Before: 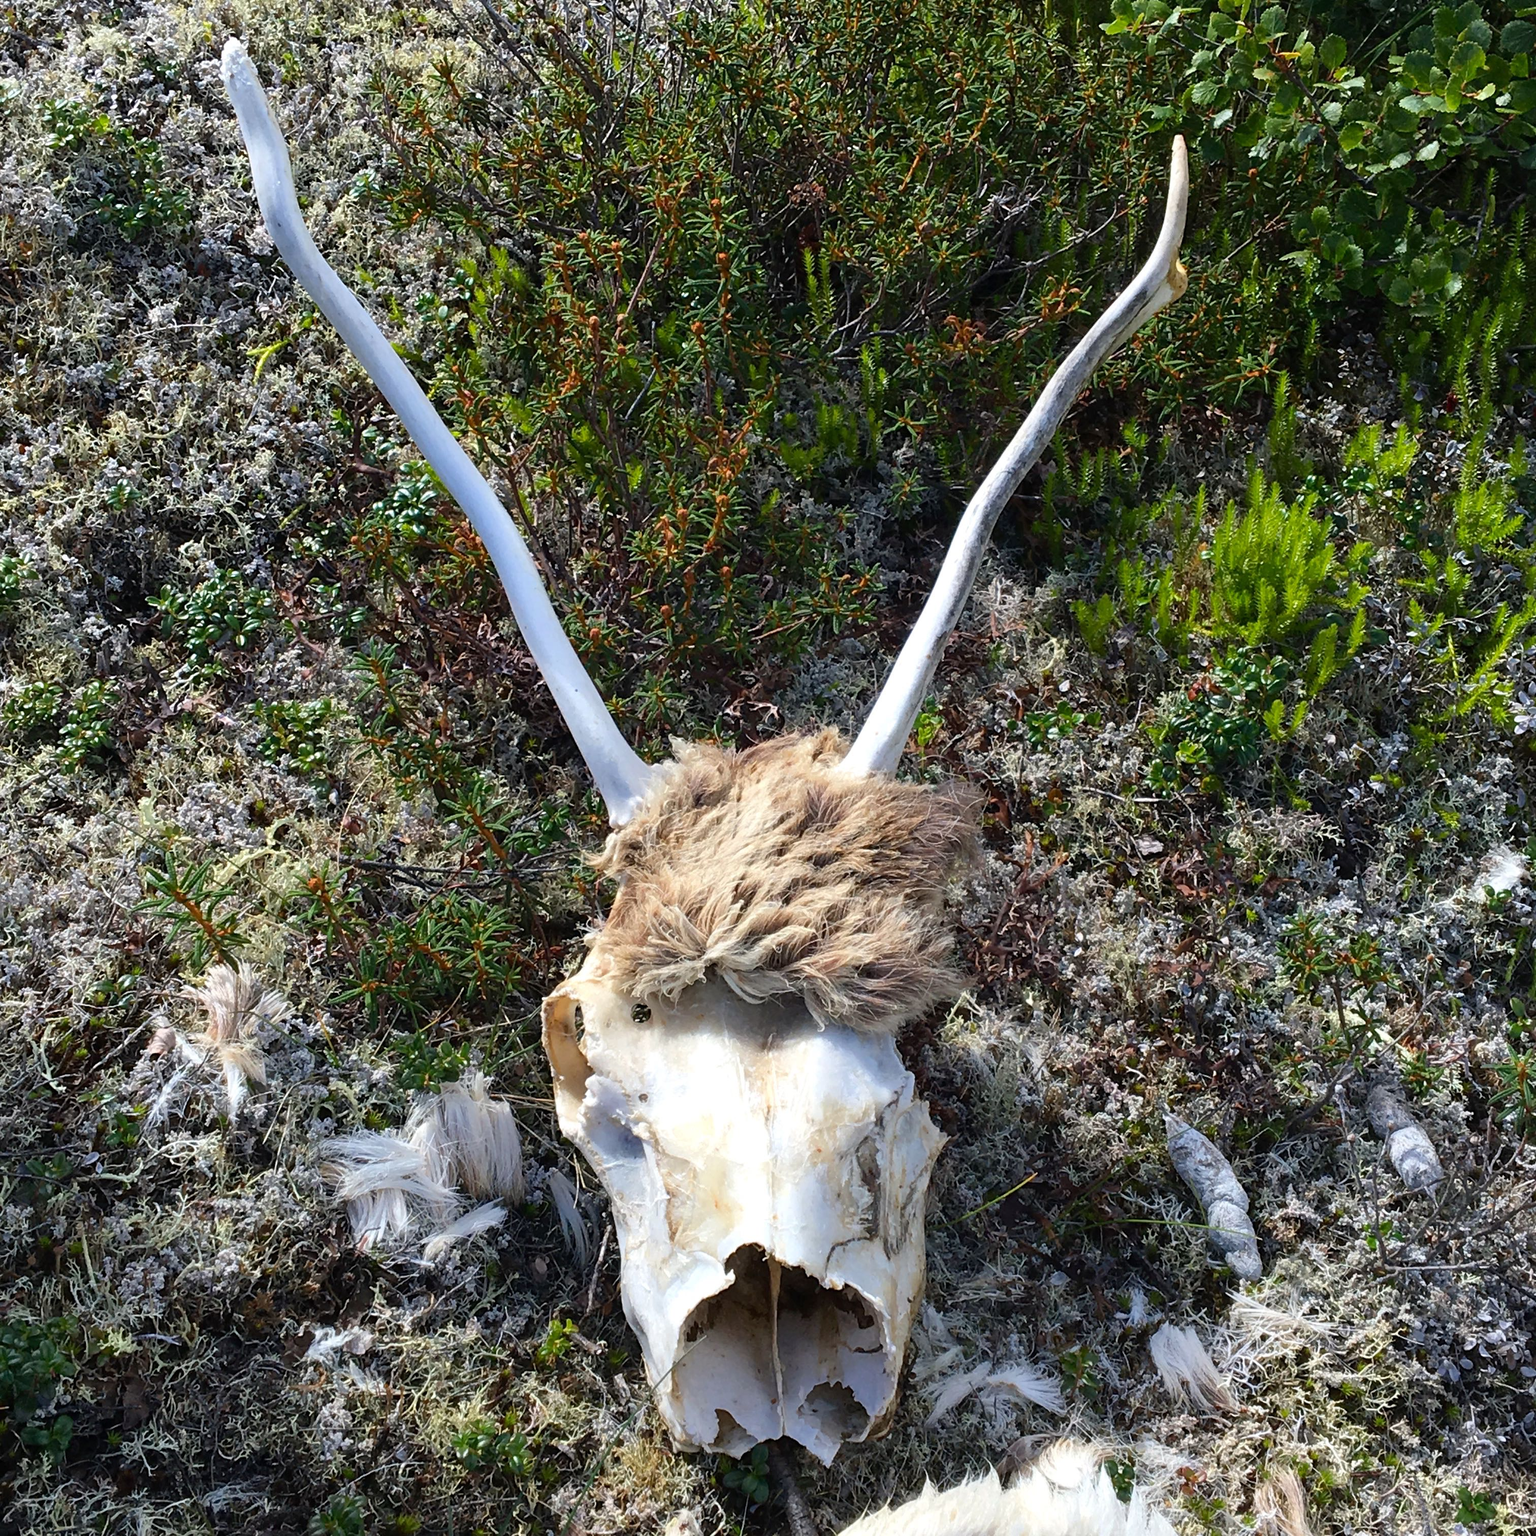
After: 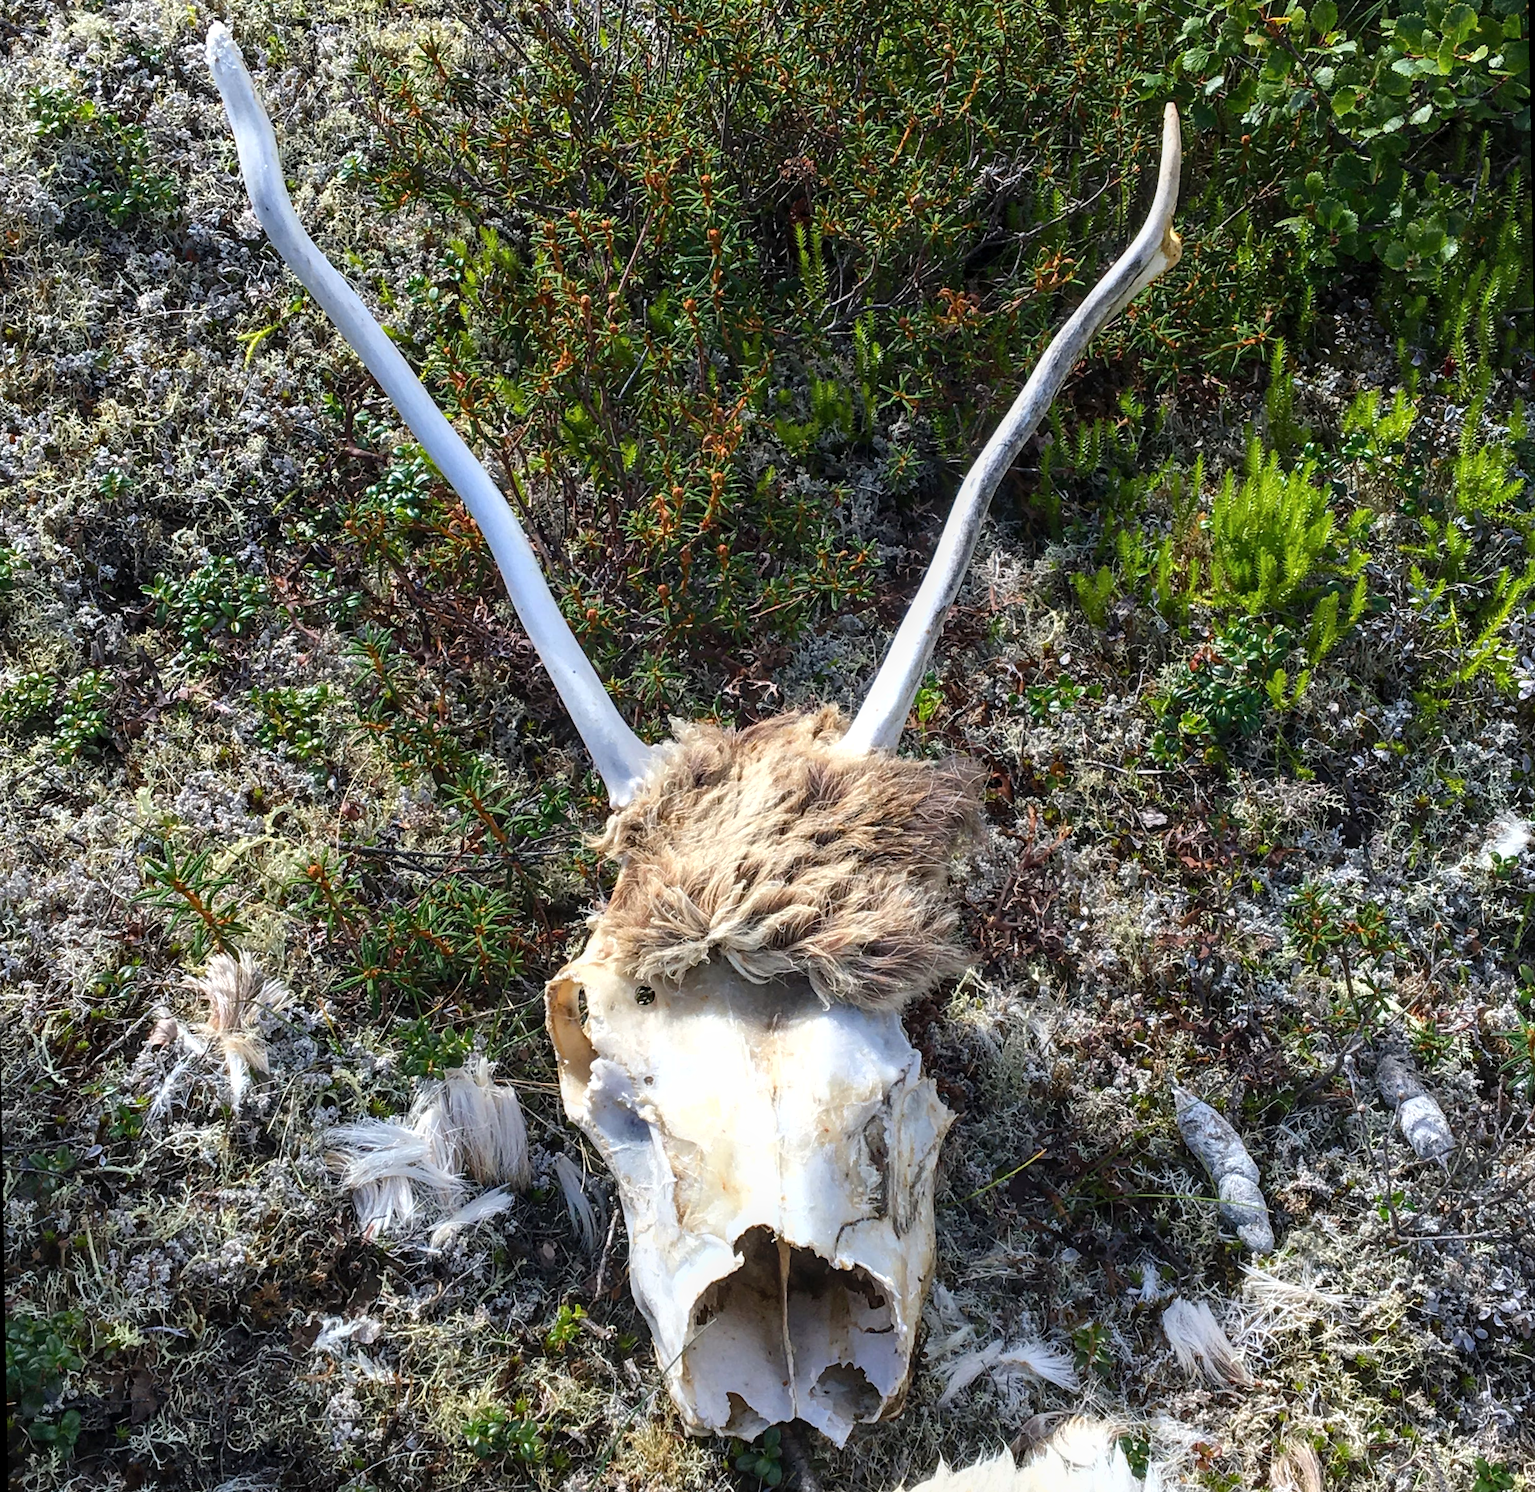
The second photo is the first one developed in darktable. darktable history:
rotate and perspective: rotation -1°, crop left 0.011, crop right 0.989, crop top 0.025, crop bottom 0.975
local contrast: on, module defaults
fill light: on, module defaults
exposure: exposure 0.15 EV, compensate highlight preservation false
